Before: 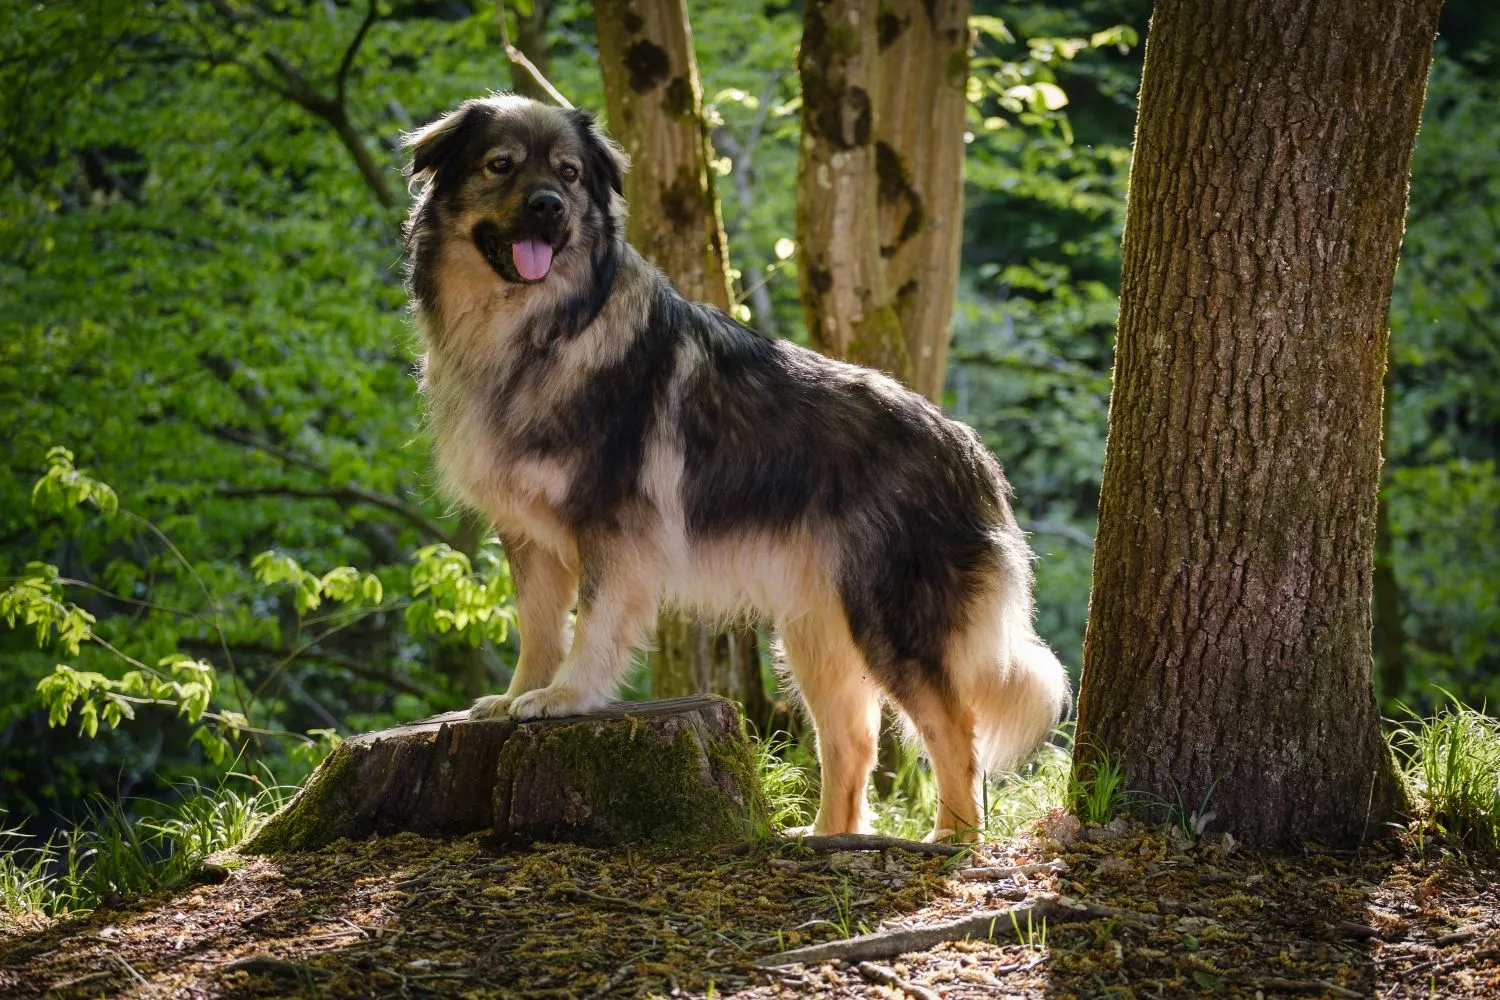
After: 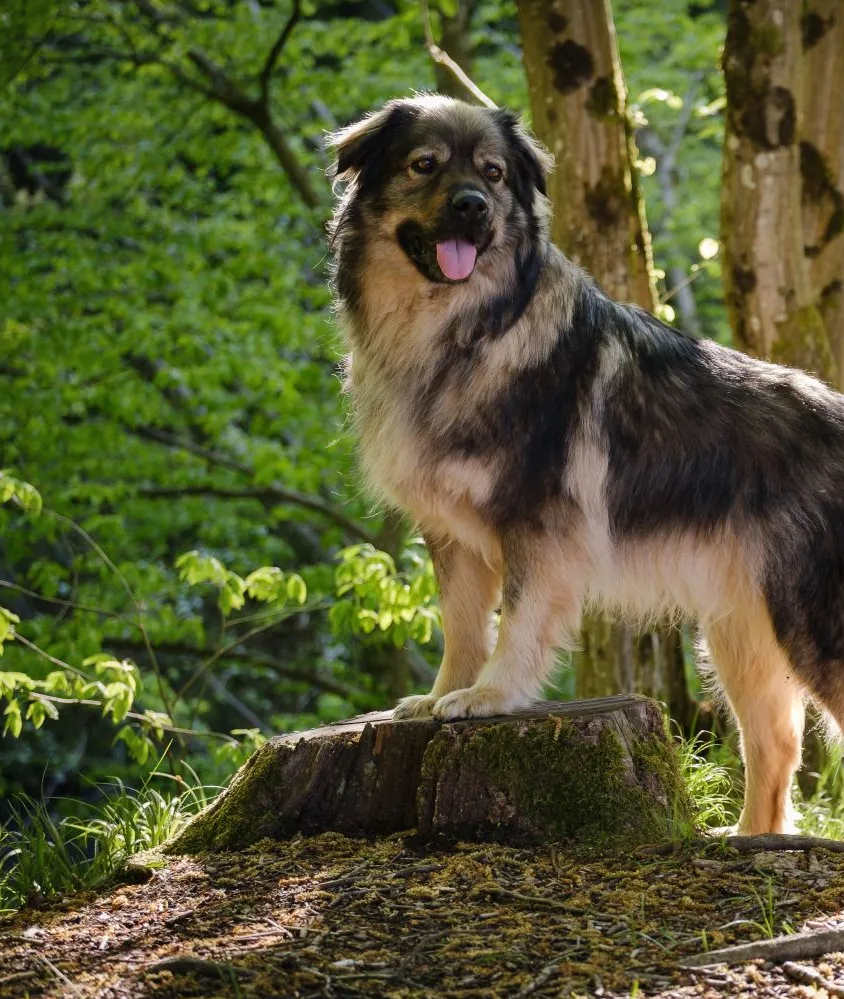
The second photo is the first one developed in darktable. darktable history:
shadows and highlights: shadows 37.27, highlights -28.18, soften with gaussian
crop: left 5.114%, right 38.589%
